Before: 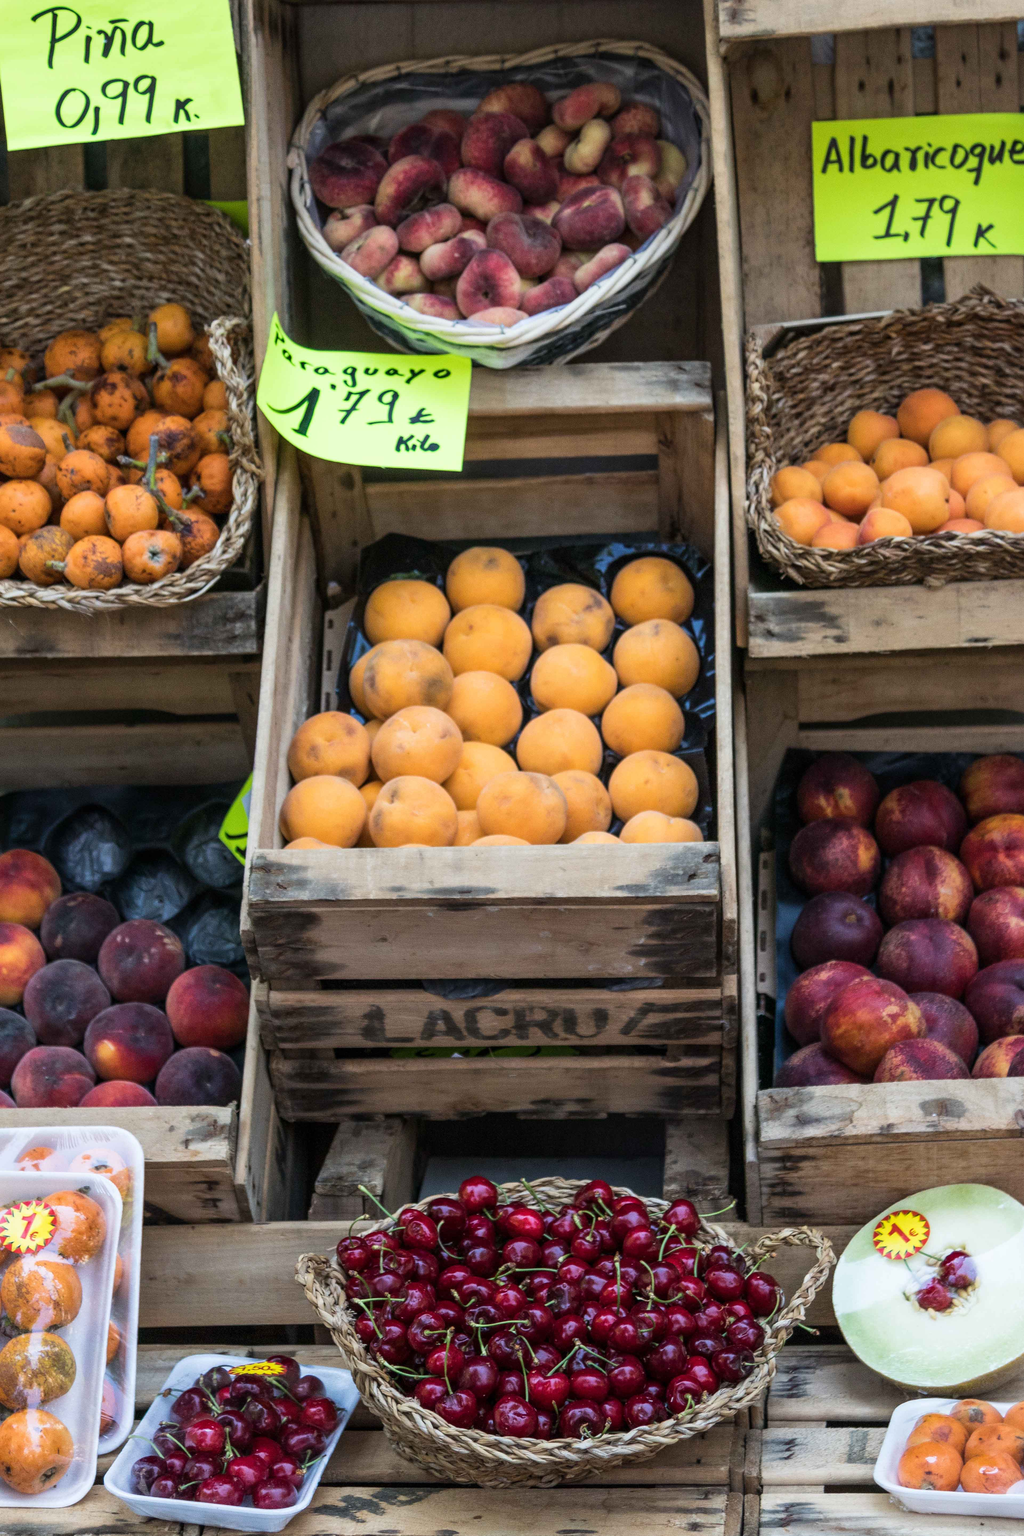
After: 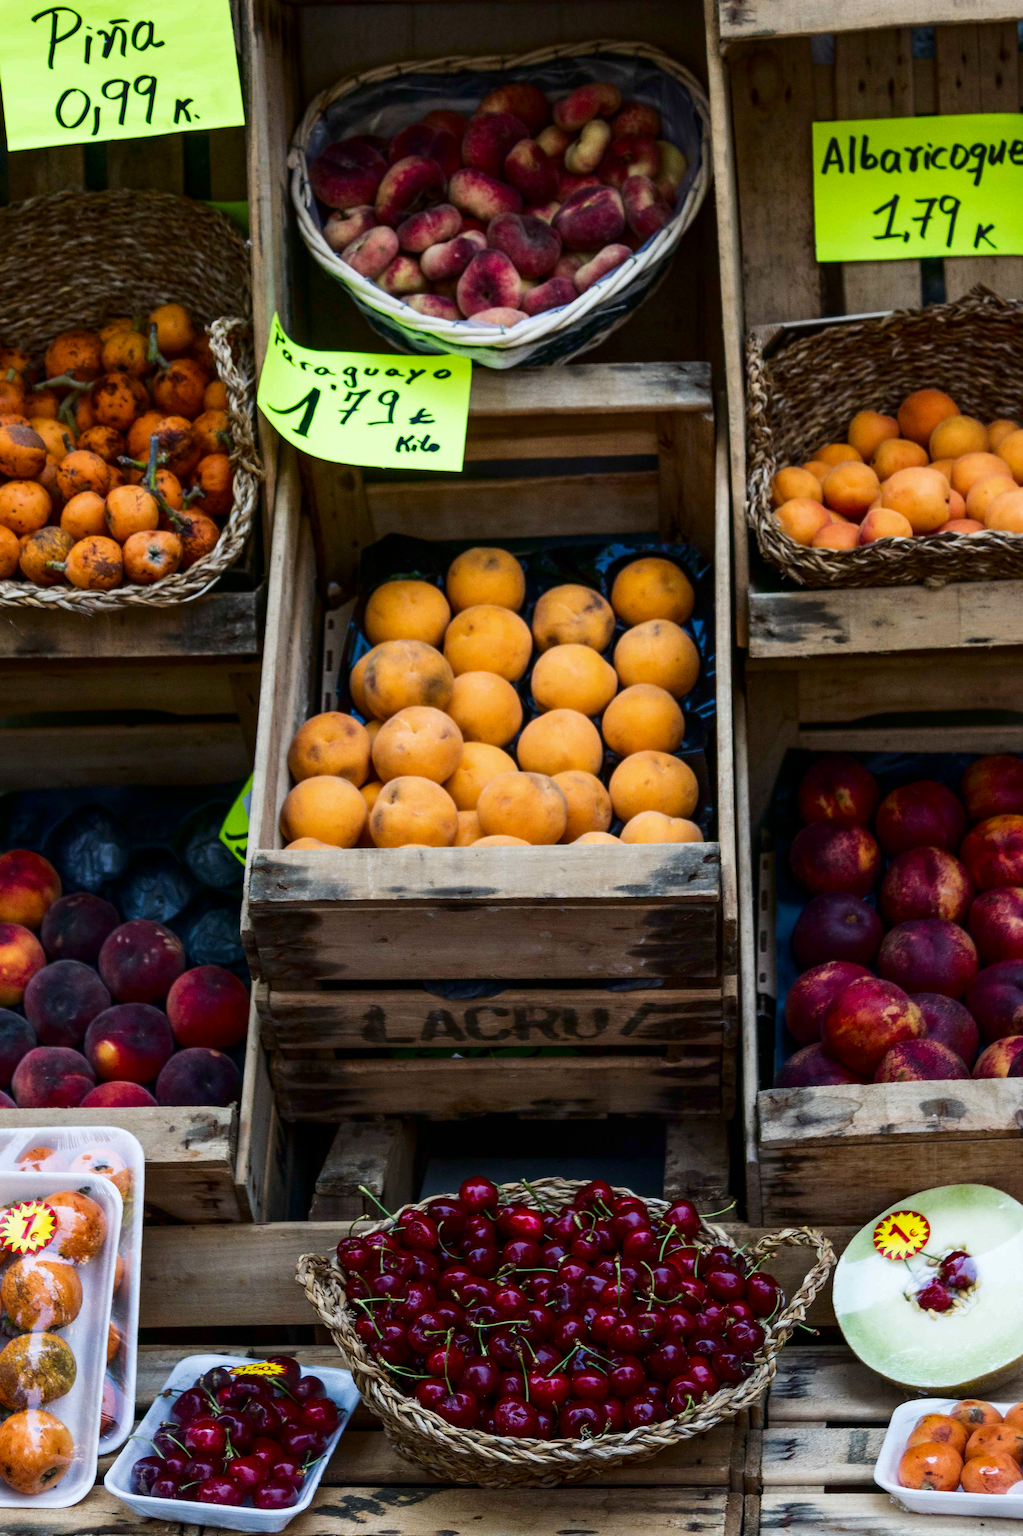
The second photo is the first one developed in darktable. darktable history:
contrast brightness saturation: contrast 0.132, brightness -0.236, saturation 0.15
